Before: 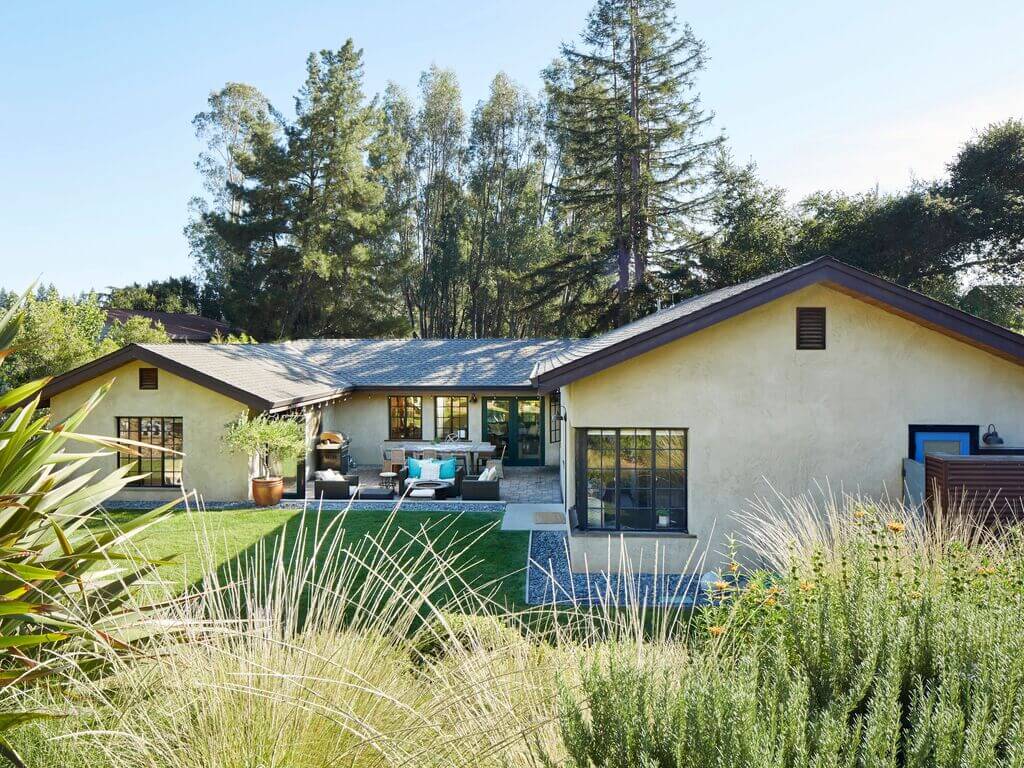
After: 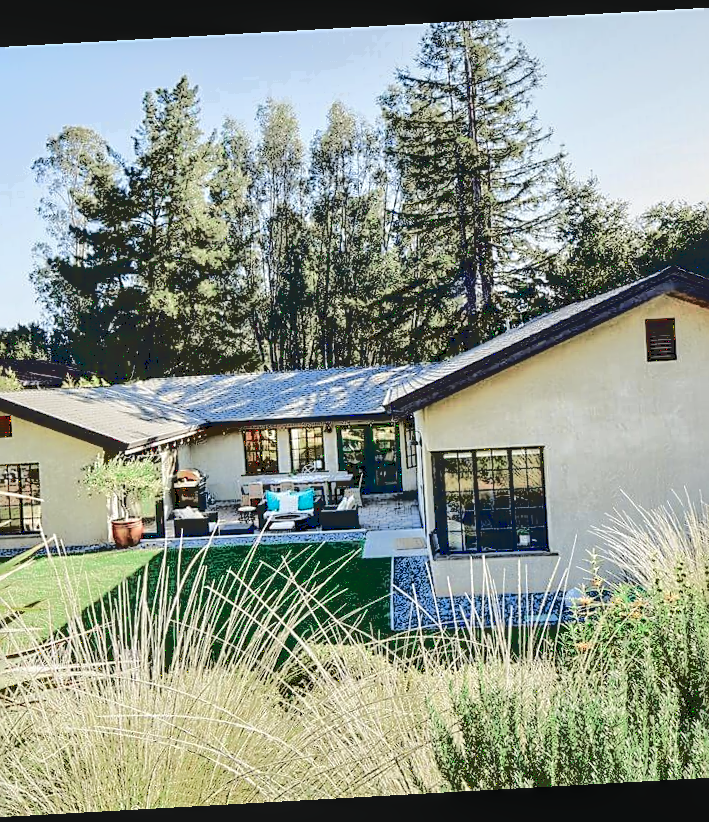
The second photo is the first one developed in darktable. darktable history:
crop and rotate: left 15.754%, right 17.579%
local contrast: detail 130%
exposure: black level correction 0.005, exposure 0.286 EV, compensate highlight preservation false
base curve: curves: ch0 [(0.065, 0.026) (0.236, 0.358) (0.53, 0.546) (0.777, 0.841) (0.924, 0.992)], preserve colors average RGB
rotate and perspective: rotation -3.18°, automatic cropping off
sharpen: on, module defaults
tone curve: curves: ch0 [(0, 0.009) (0.105, 0.069) (0.195, 0.154) (0.289, 0.278) (0.384, 0.391) (0.513, 0.53) (0.66, 0.667) (0.895, 0.863) (1, 0.919)]; ch1 [(0, 0) (0.161, 0.092) (0.35, 0.33) (0.403, 0.395) (0.456, 0.469) (0.502, 0.499) (0.519, 0.514) (0.576, 0.587) (0.642, 0.645) (0.701, 0.742) (1, 0.942)]; ch2 [(0, 0) (0.371, 0.362) (0.437, 0.437) (0.501, 0.5) (0.53, 0.528) (0.569, 0.551) (0.619, 0.58) (0.883, 0.752) (1, 0.929)], color space Lab, independent channels, preserve colors none
